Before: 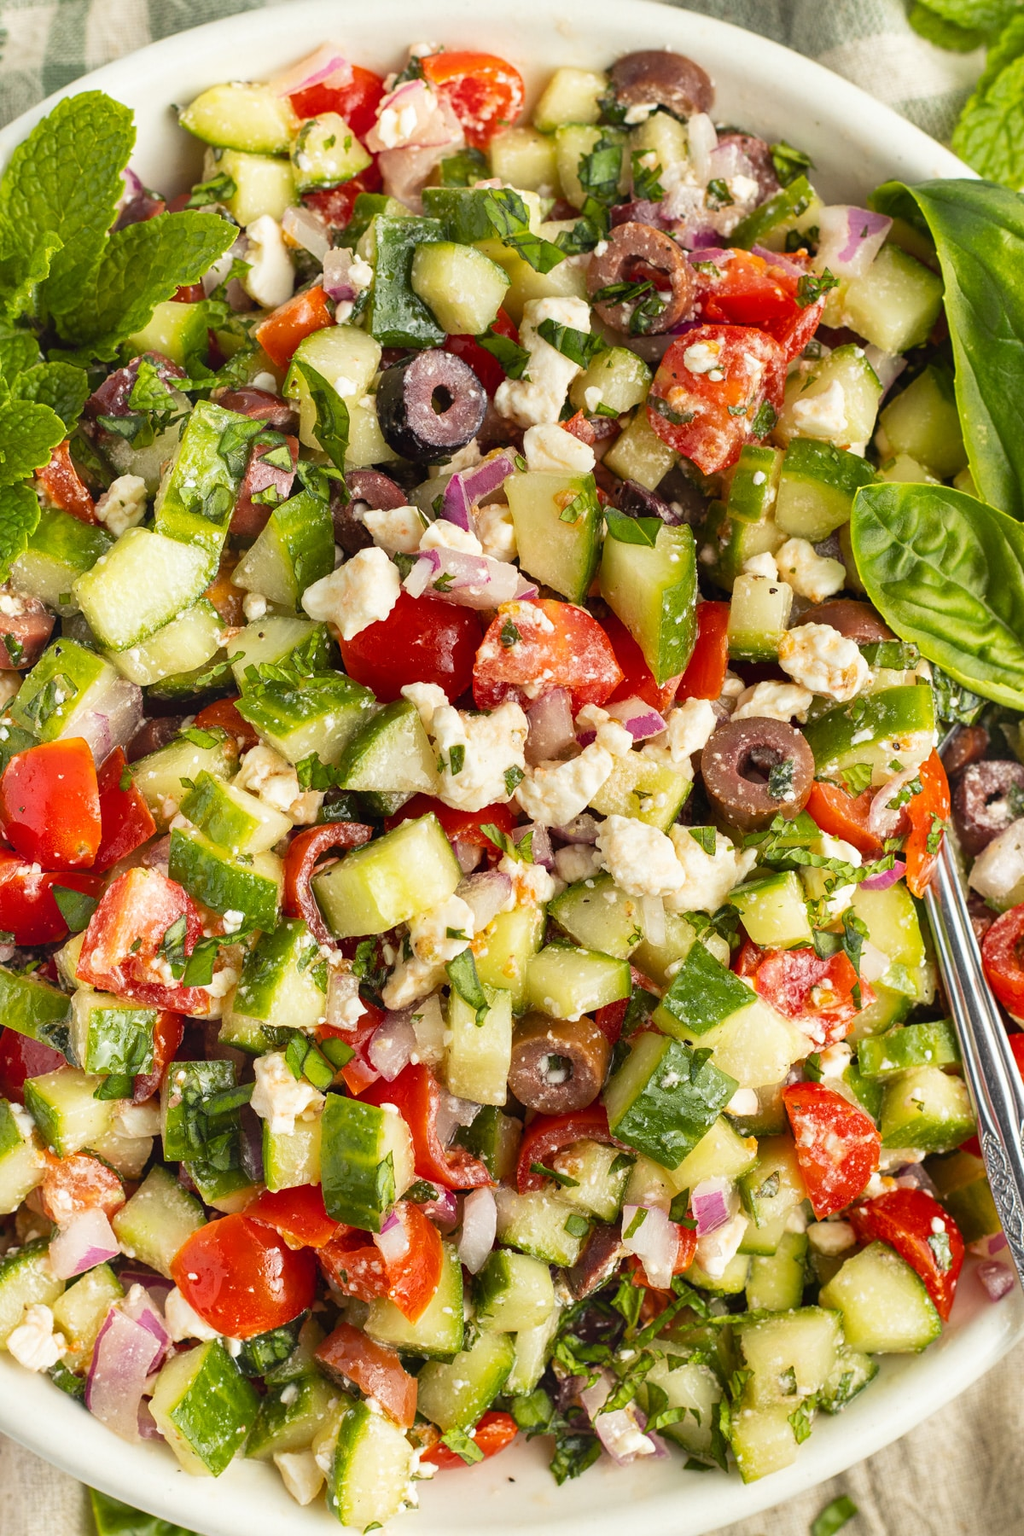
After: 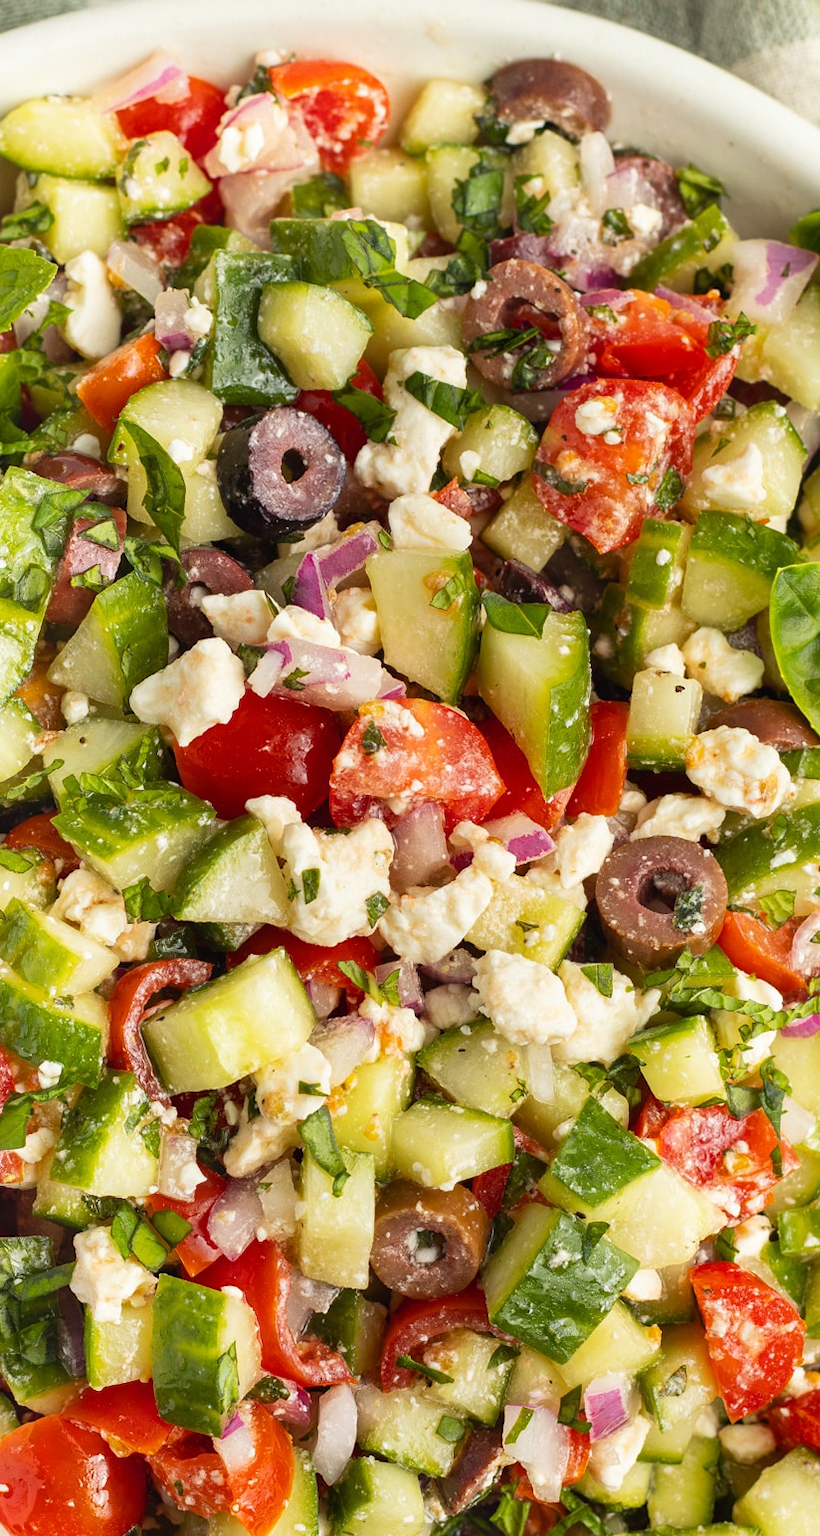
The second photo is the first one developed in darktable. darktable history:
crop: left 18.643%, right 12.406%, bottom 14.134%
